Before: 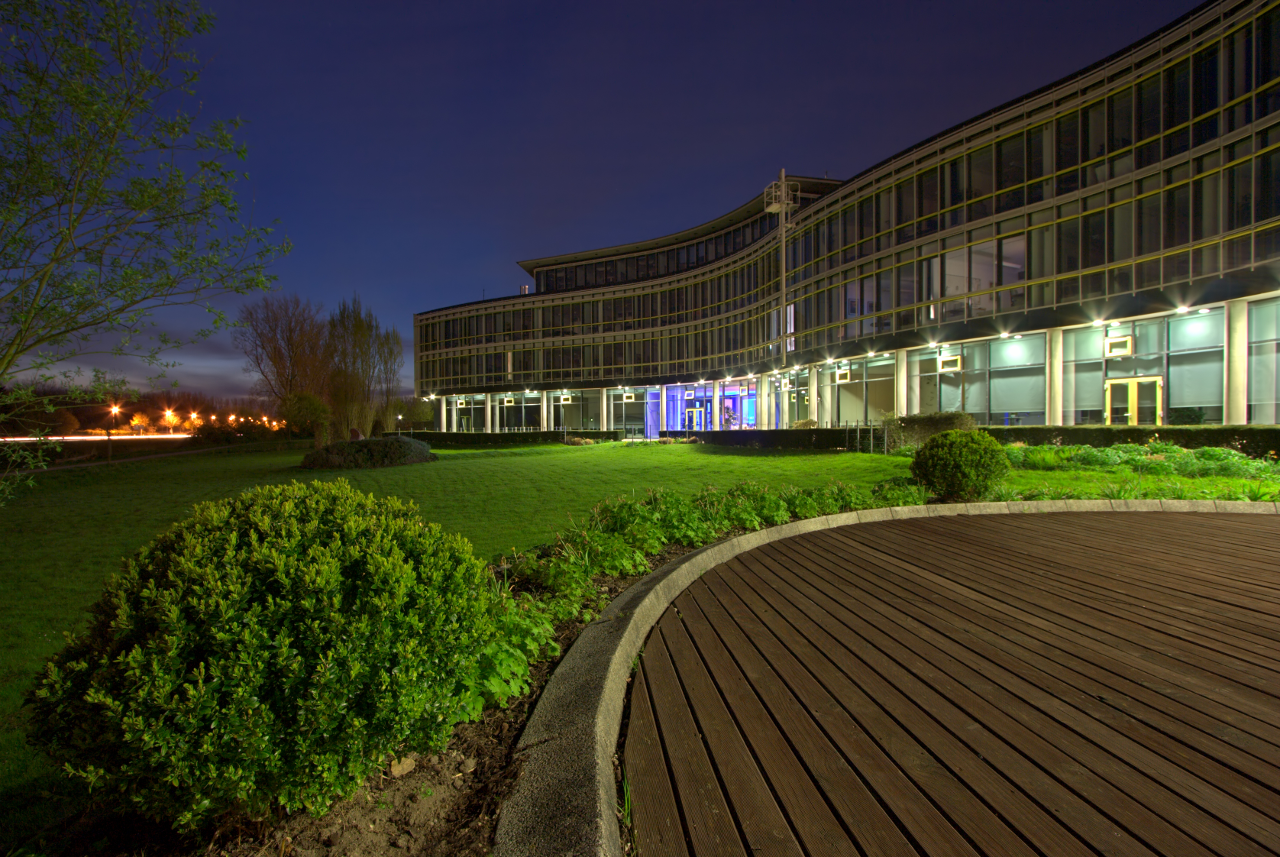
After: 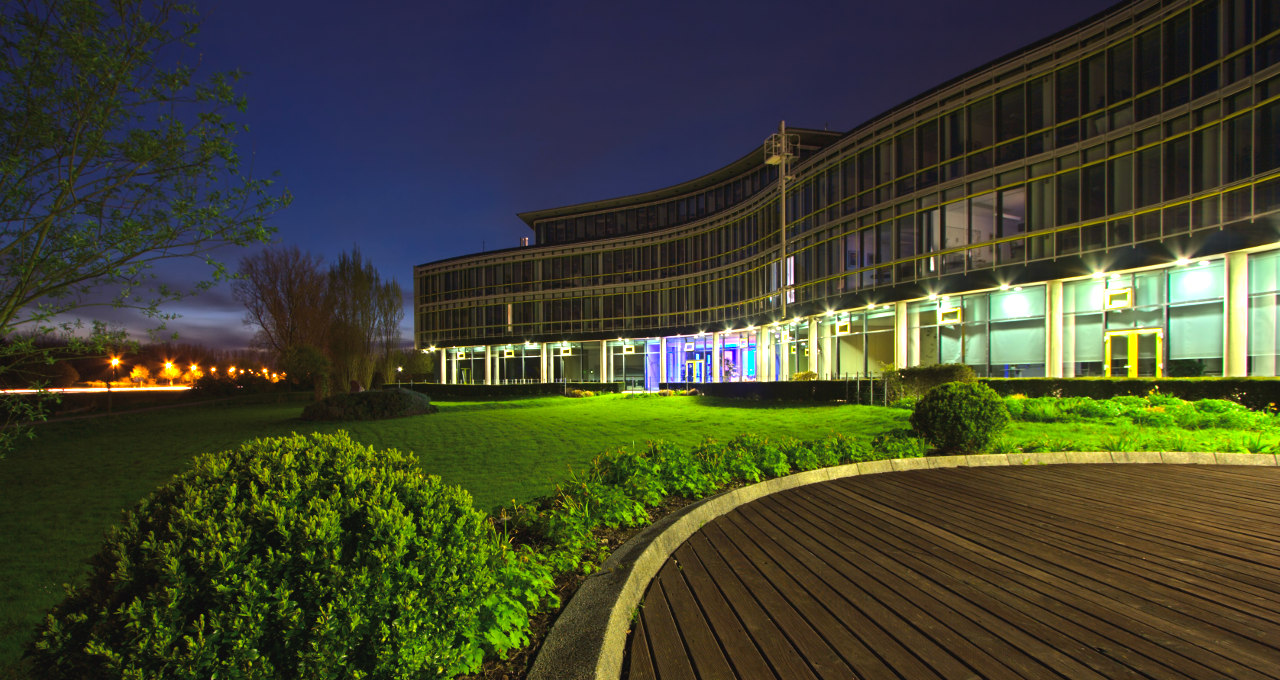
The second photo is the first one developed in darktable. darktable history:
color balance rgb: global offset › luminance 0.71%, perceptual saturation grading › global saturation -11.5%, perceptual brilliance grading › highlights 17.77%, perceptual brilliance grading › mid-tones 31.71%, perceptual brilliance grading › shadows -31.01%, global vibrance 50%
exposure: exposure 0.191 EV, compensate highlight preservation false
color balance: output saturation 110%
crop and rotate: top 5.667%, bottom 14.937%
